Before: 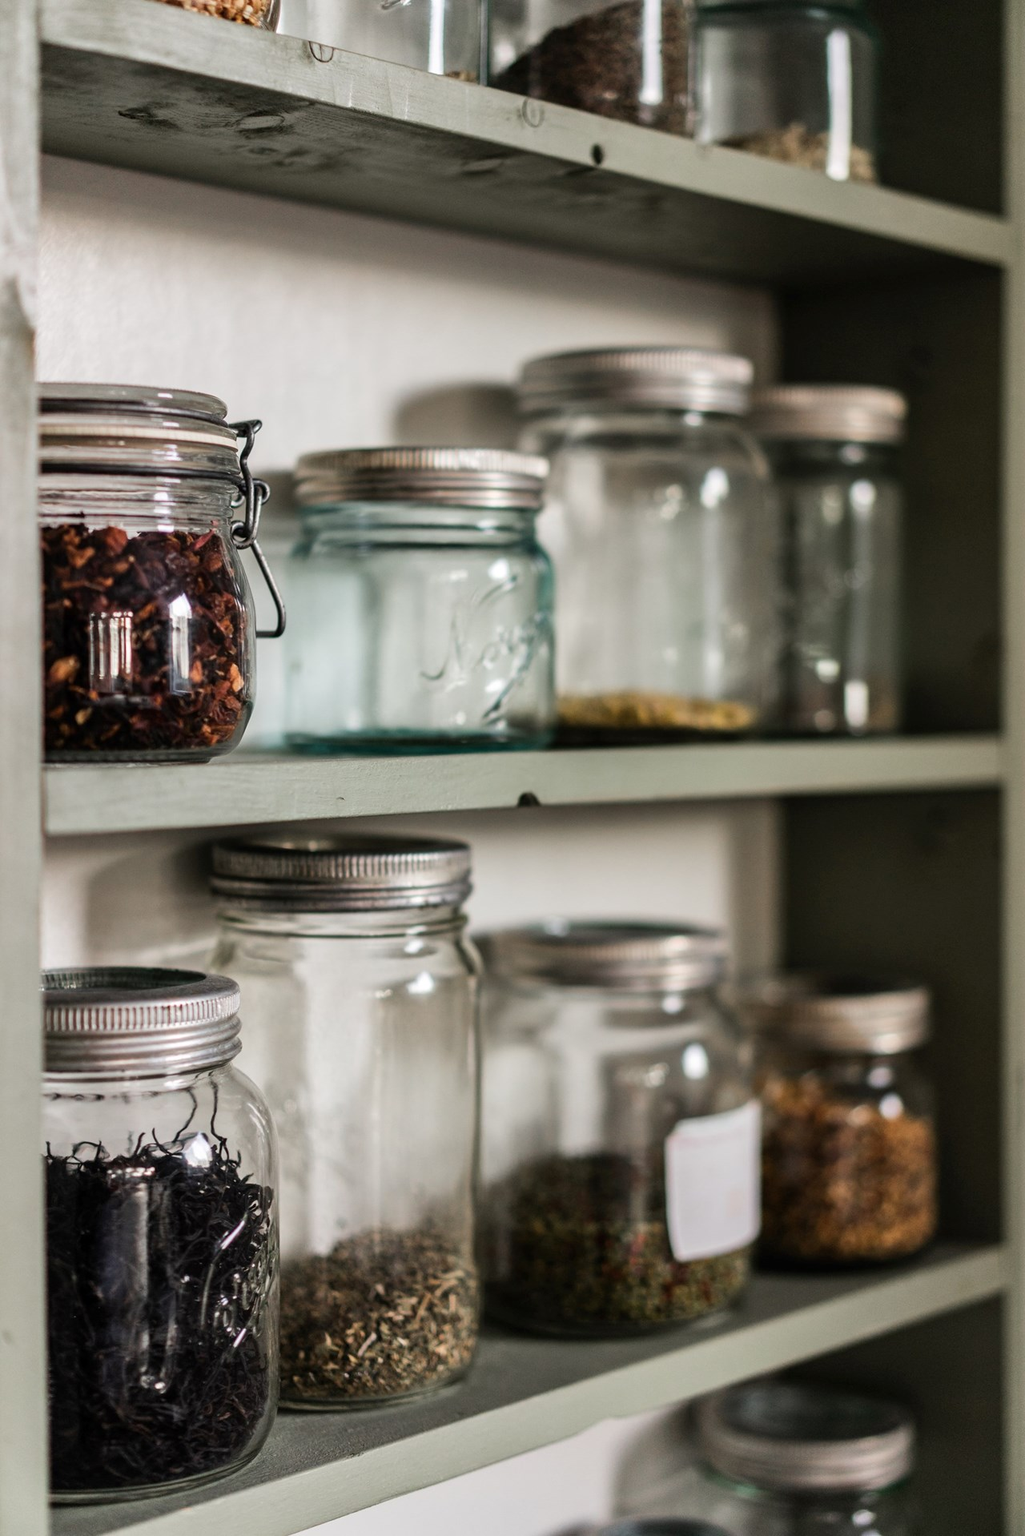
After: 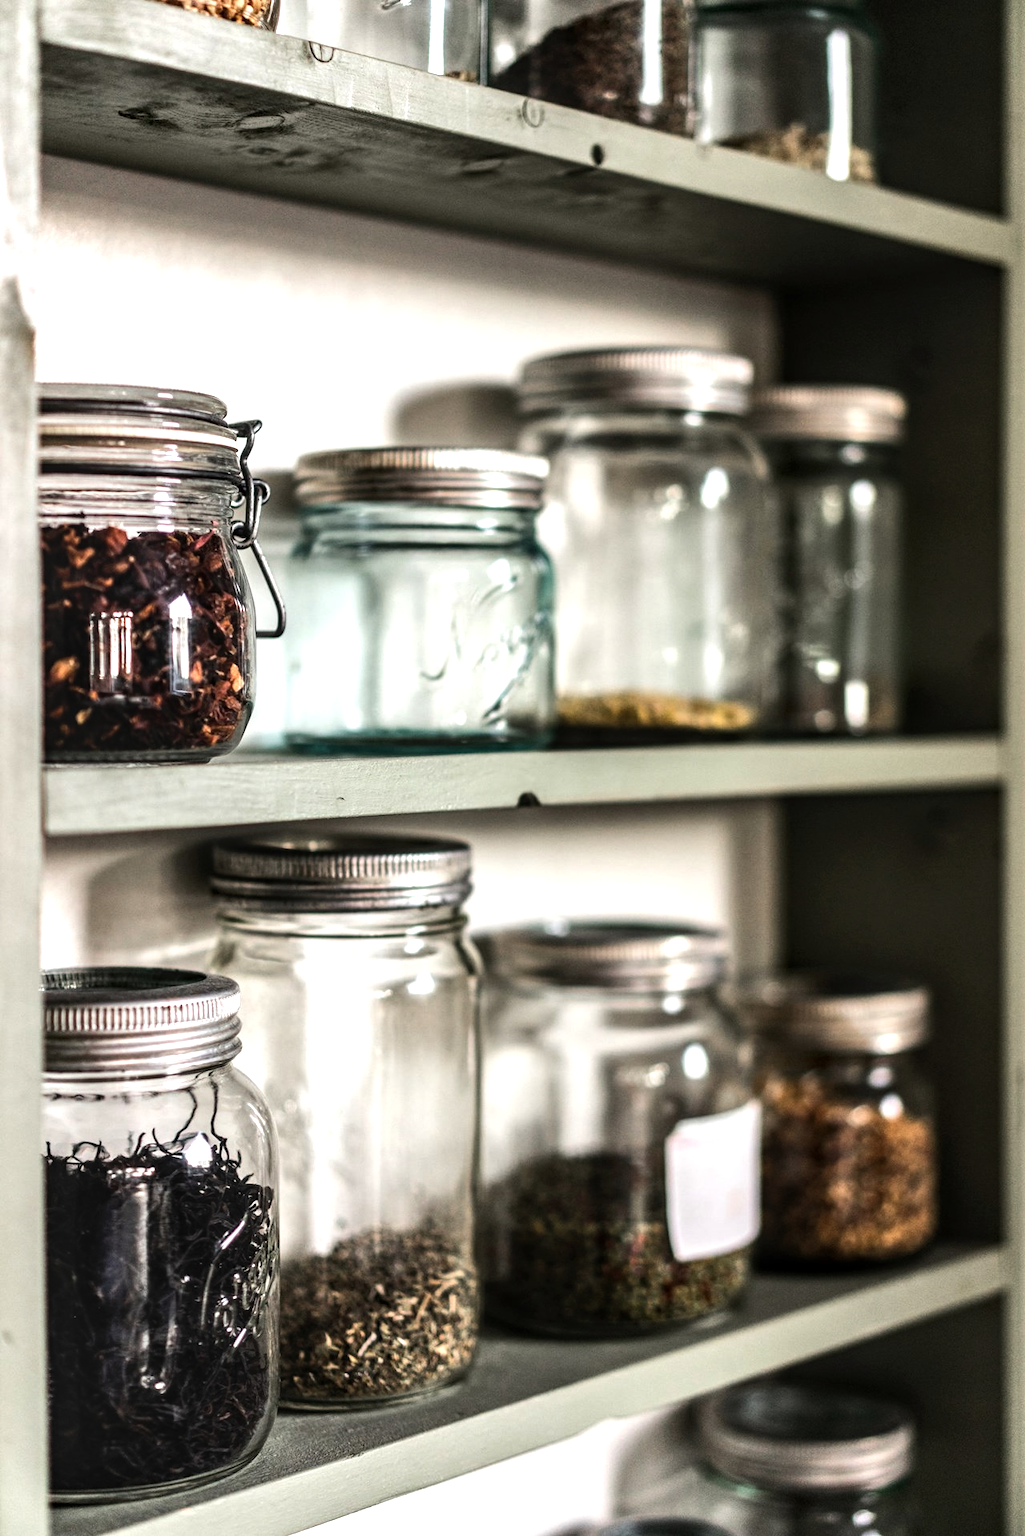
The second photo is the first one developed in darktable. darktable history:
local contrast: detail 130%
exposure: exposure 0.191 EV, compensate highlight preservation false
tone equalizer: -8 EV -0.75 EV, -7 EV -0.7 EV, -6 EV -0.6 EV, -5 EV -0.4 EV, -3 EV 0.4 EV, -2 EV 0.6 EV, -1 EV 0.7 EV, +0 EV 0.75 EV, edges refinement/feathering 500, mask exposure compensation -1.57 EV, preserve details no
